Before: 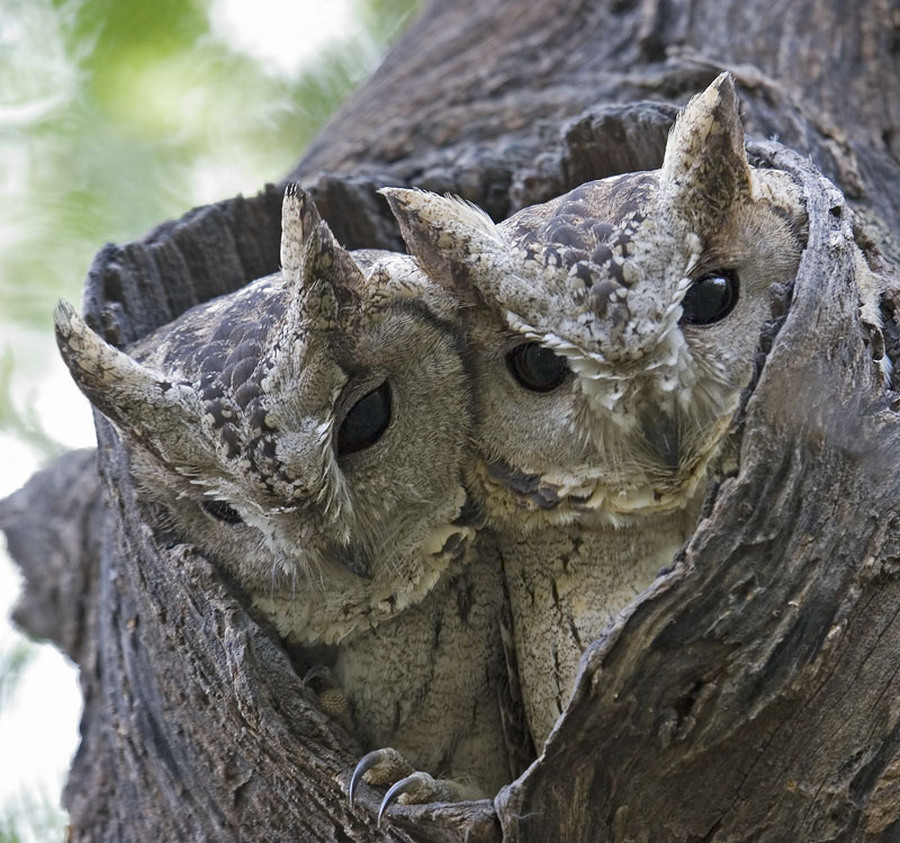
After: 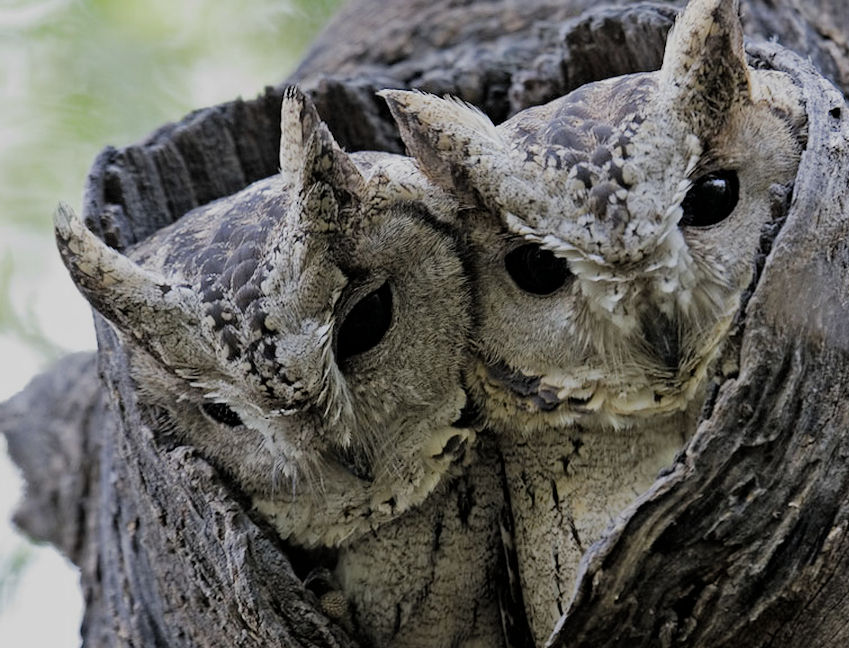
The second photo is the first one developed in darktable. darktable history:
crop and rotate: angle 0.11°, top 11.604%, right 5.418%, bottom 11.319%
filmic rgb: black relative exposure -4.36 EV, white relative exposure 4.56 EV, hardness 2.38, contrast 1.053
